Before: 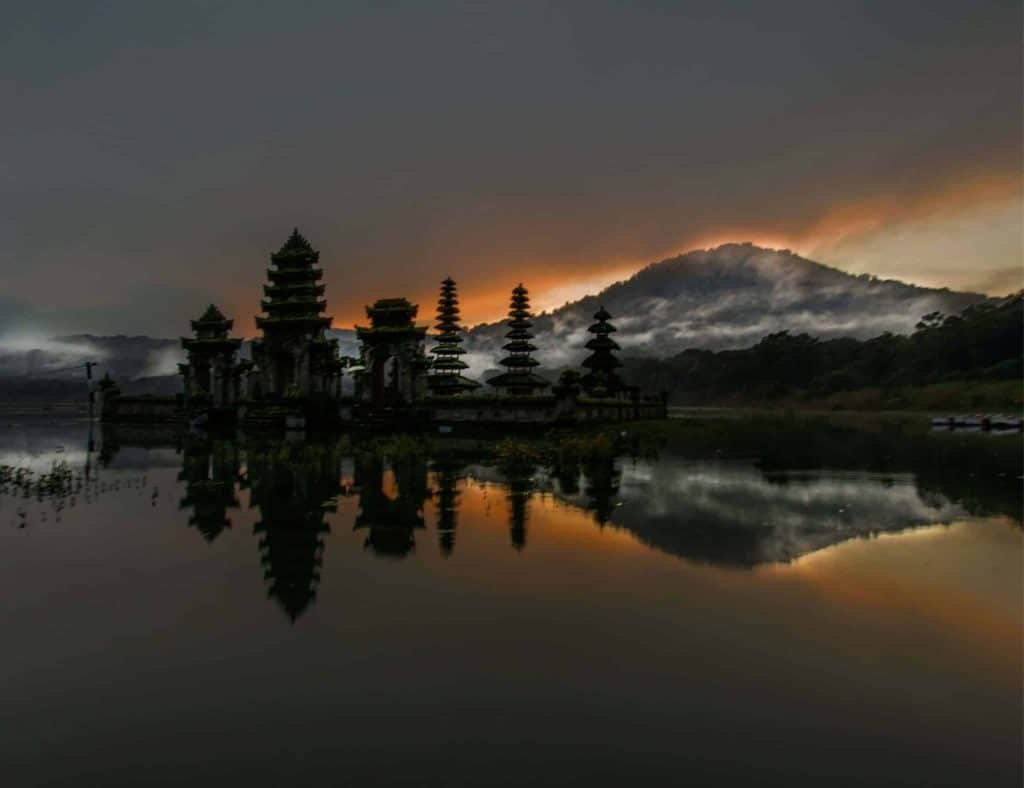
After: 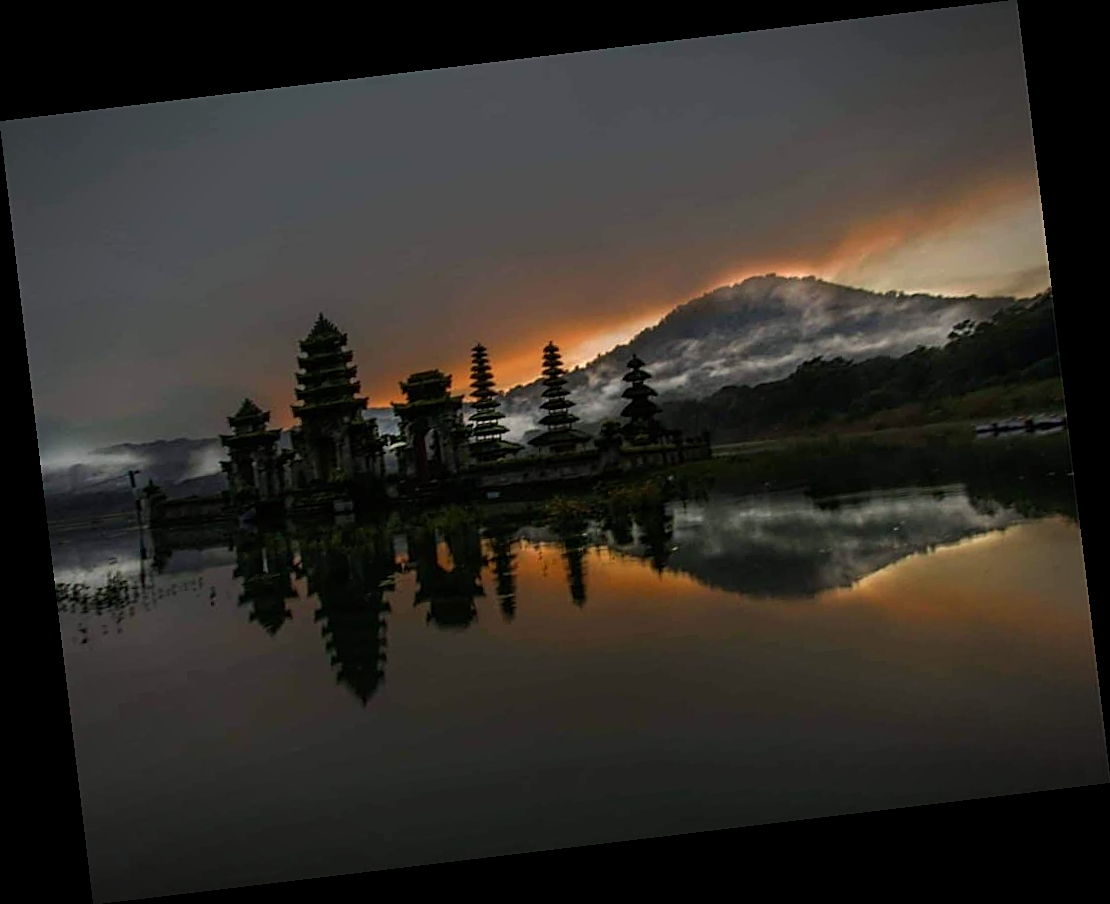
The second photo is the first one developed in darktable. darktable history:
rotate and perspective: rotation -6.83°, automatic cropping off
sharpen: on, module defaults
vignetting: width/height ratio 1.094
